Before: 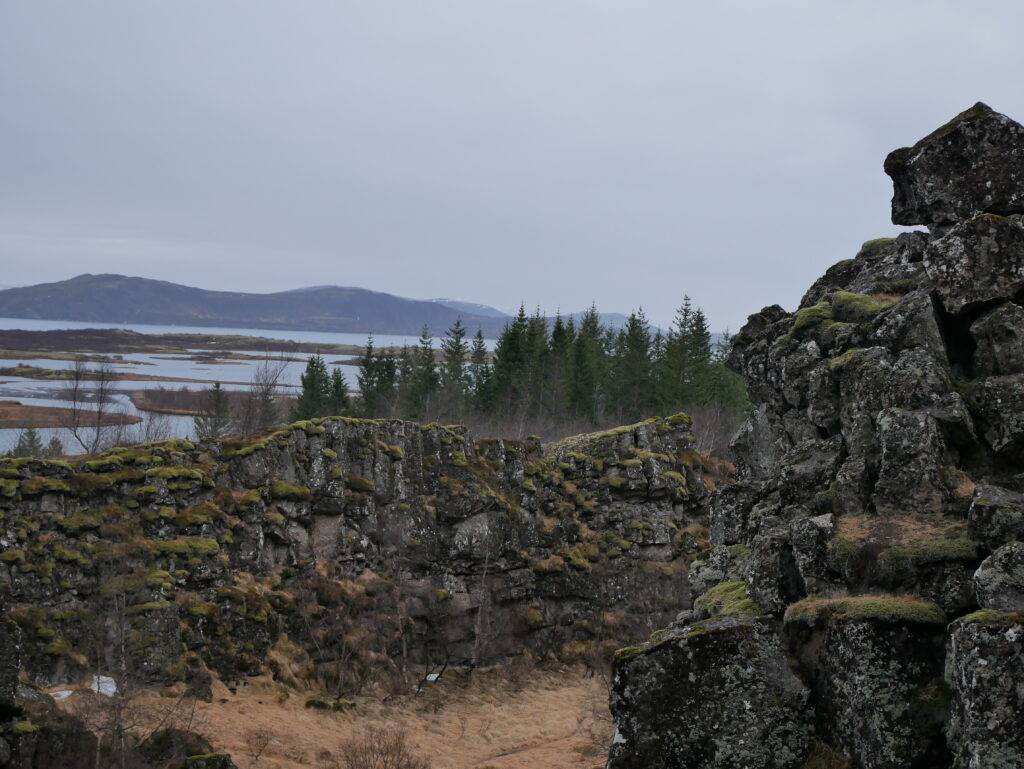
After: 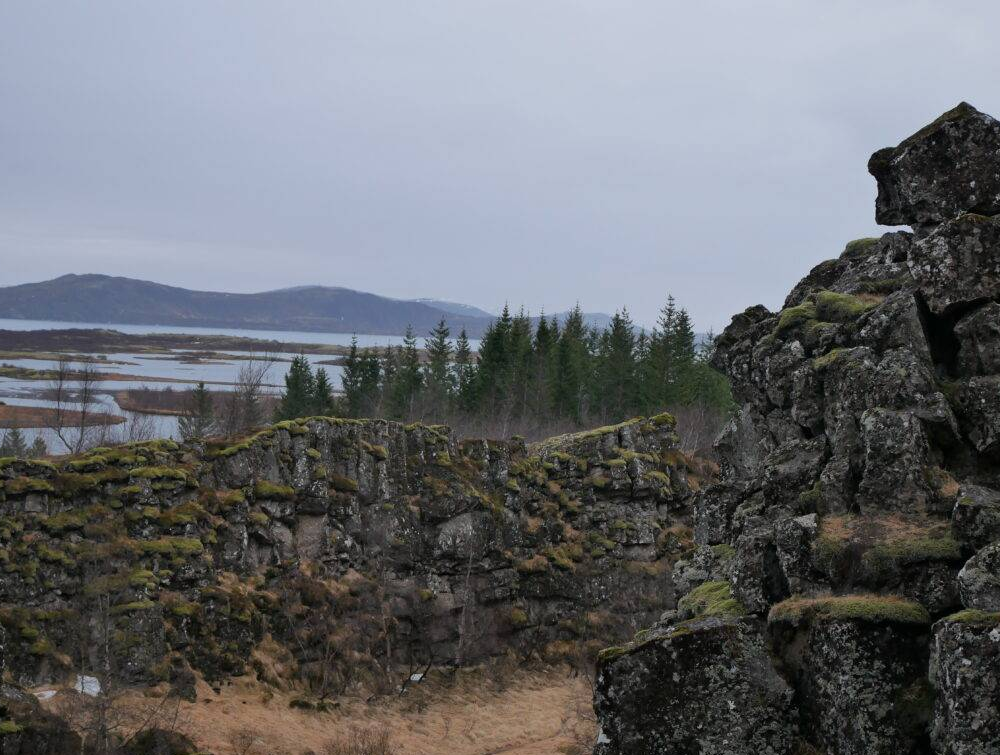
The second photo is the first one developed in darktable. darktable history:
crop and rotate: left 1.567%, right 0.755%, bottom 1.736%
